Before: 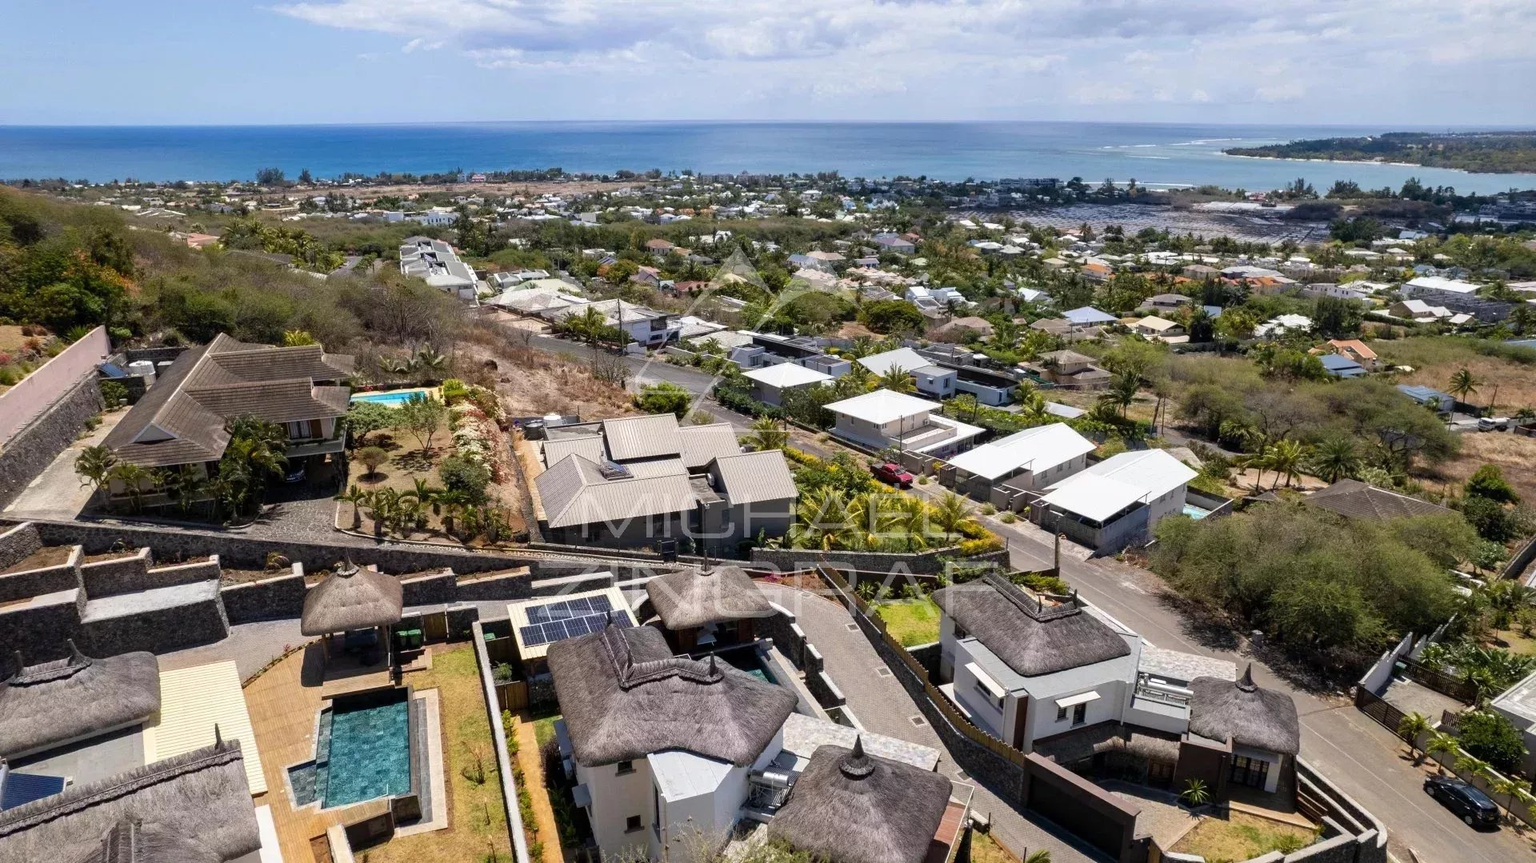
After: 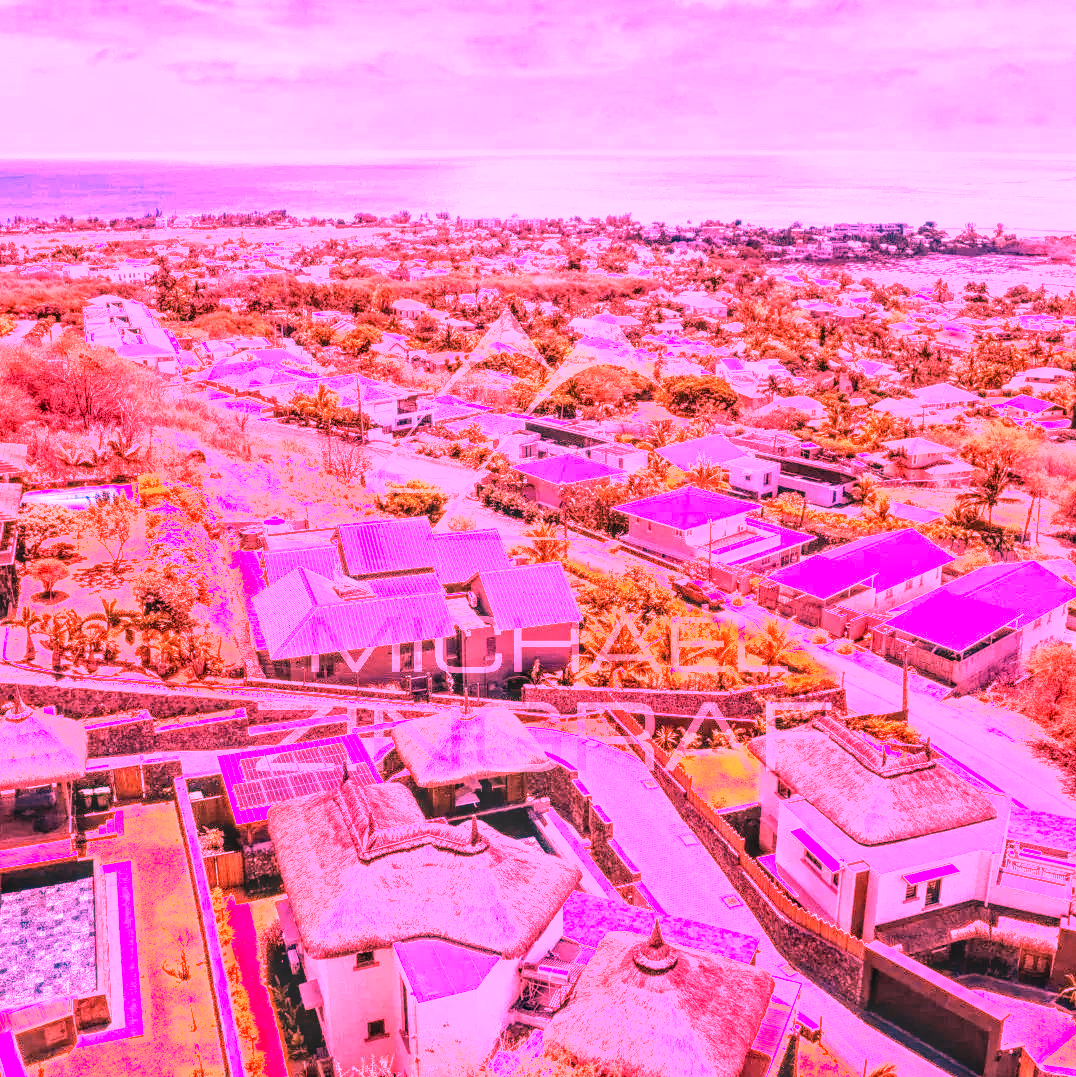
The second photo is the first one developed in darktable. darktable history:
white balance: red 4.26, blue 1.802
crop: left 21.674%, right 22.086%
local contrast: detail 150%
